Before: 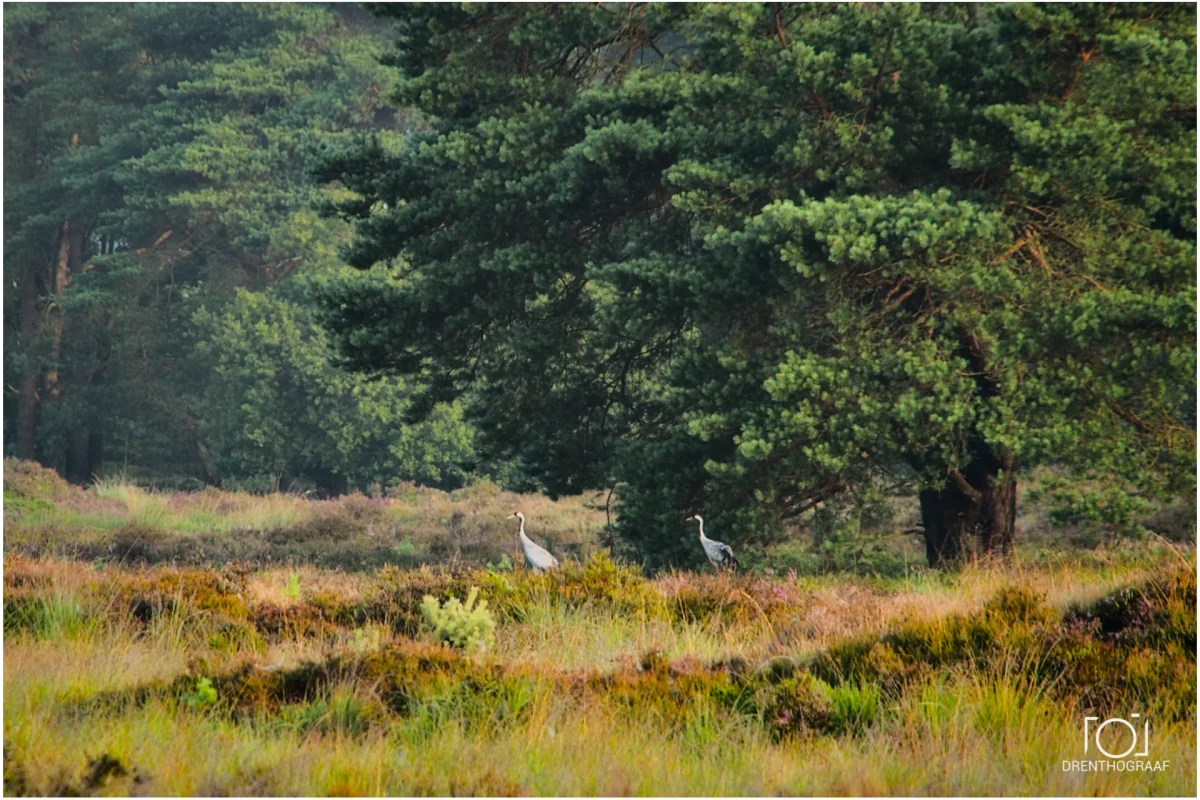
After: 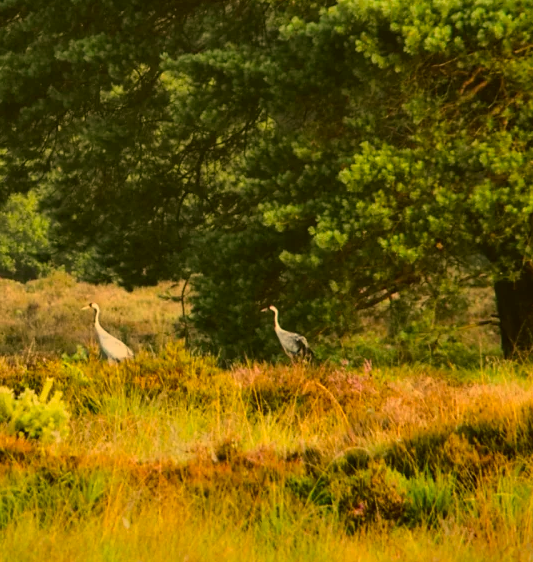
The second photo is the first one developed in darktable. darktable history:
white balance: red 1.127, blue 0.943
crop: left 35.432%, top 26.233%, right 20.145%, bottom 3.432%
color correction: highlights a* 0.162, highlights b* 29.53, shadows a* -0.162, shadows b* 21.09
